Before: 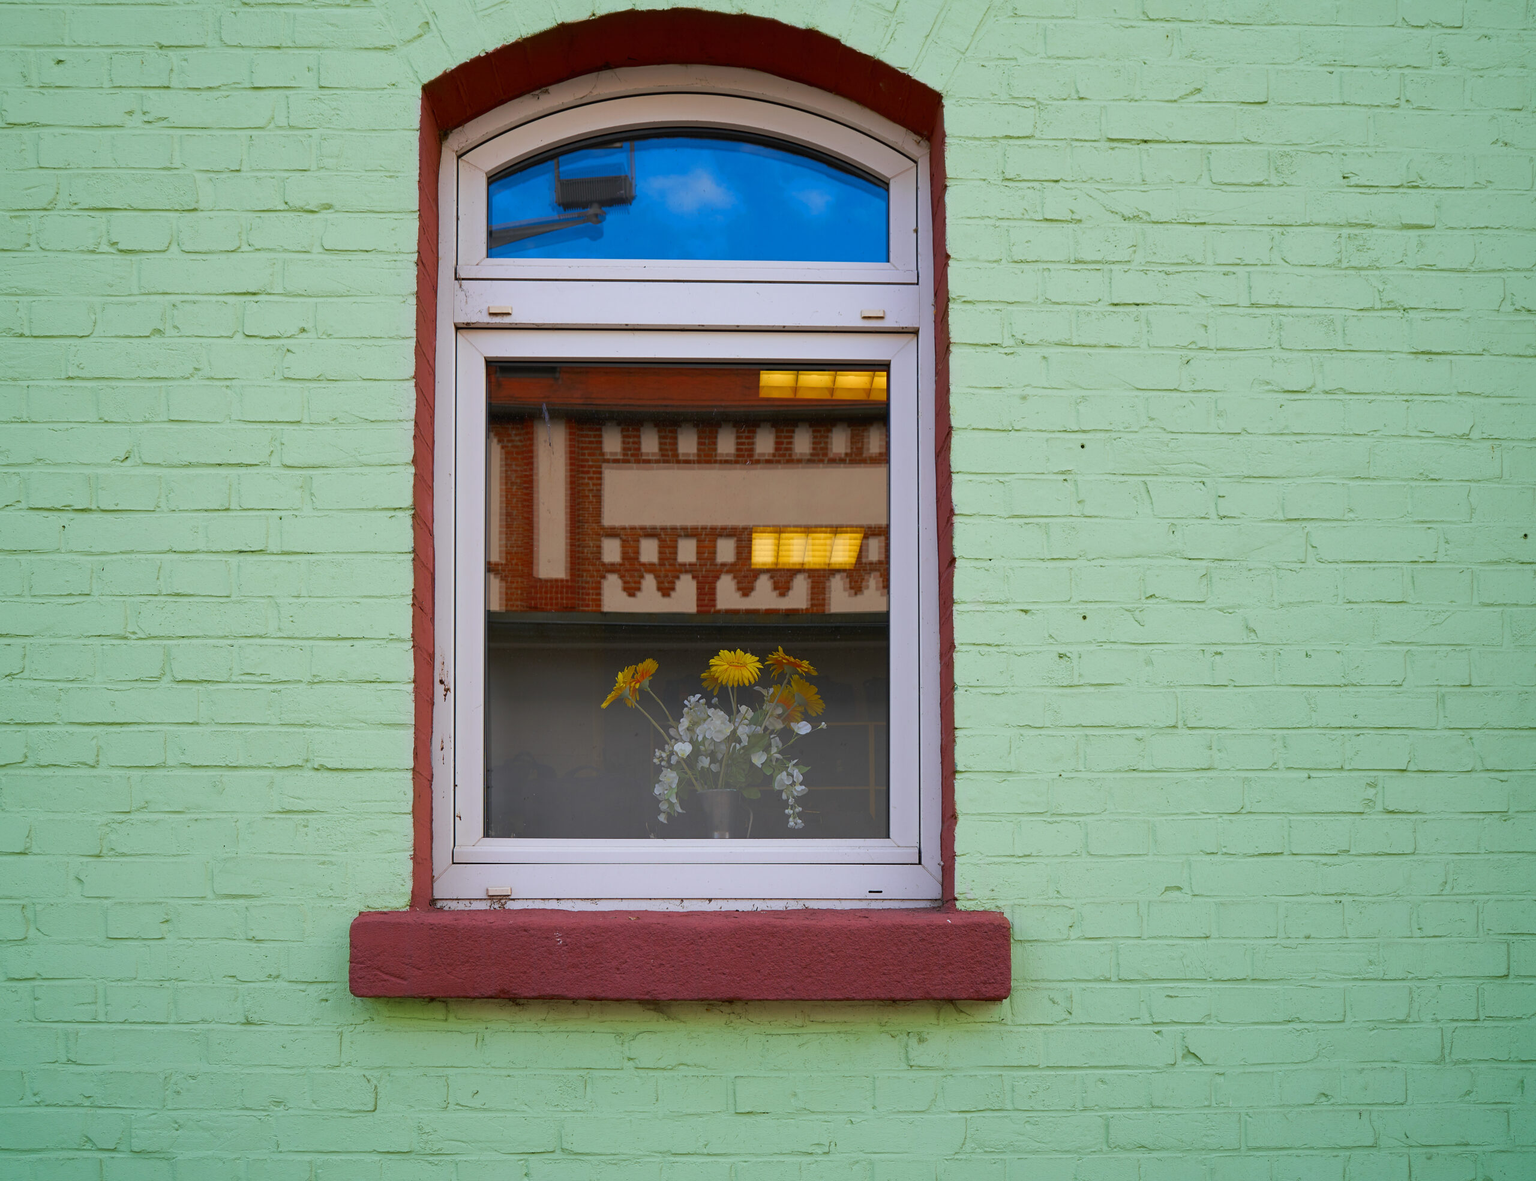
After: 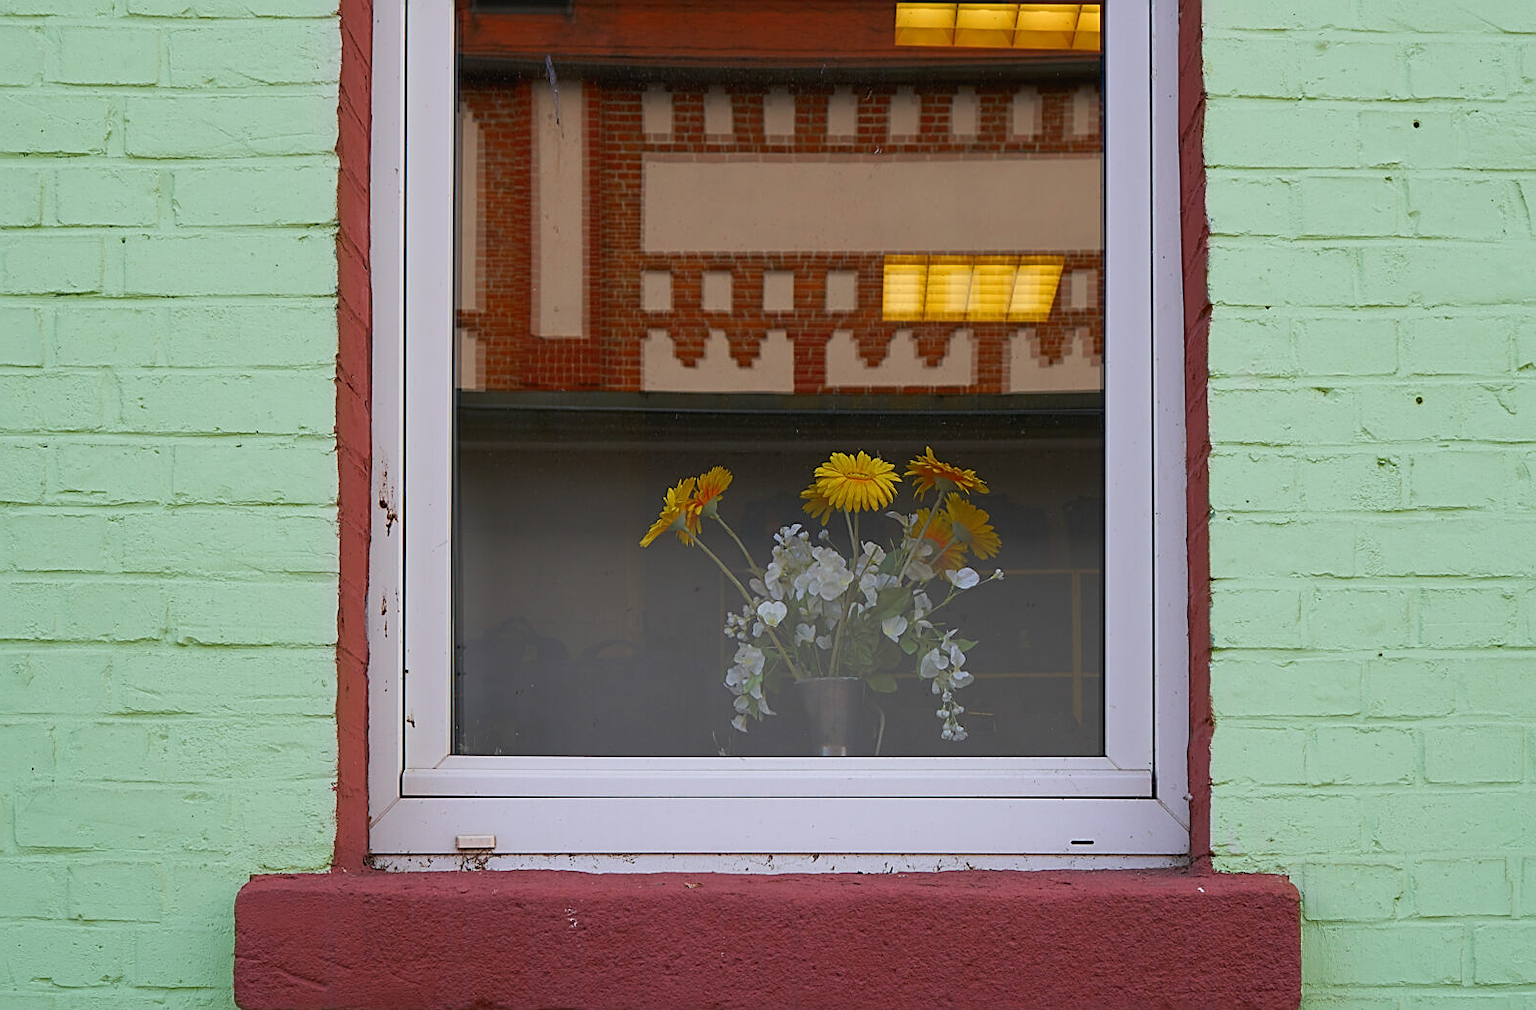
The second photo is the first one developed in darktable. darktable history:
sharpen: on, module defaults
crop: left 13.312%, top 31.28%, right 24.627%, bottom 15.582%
